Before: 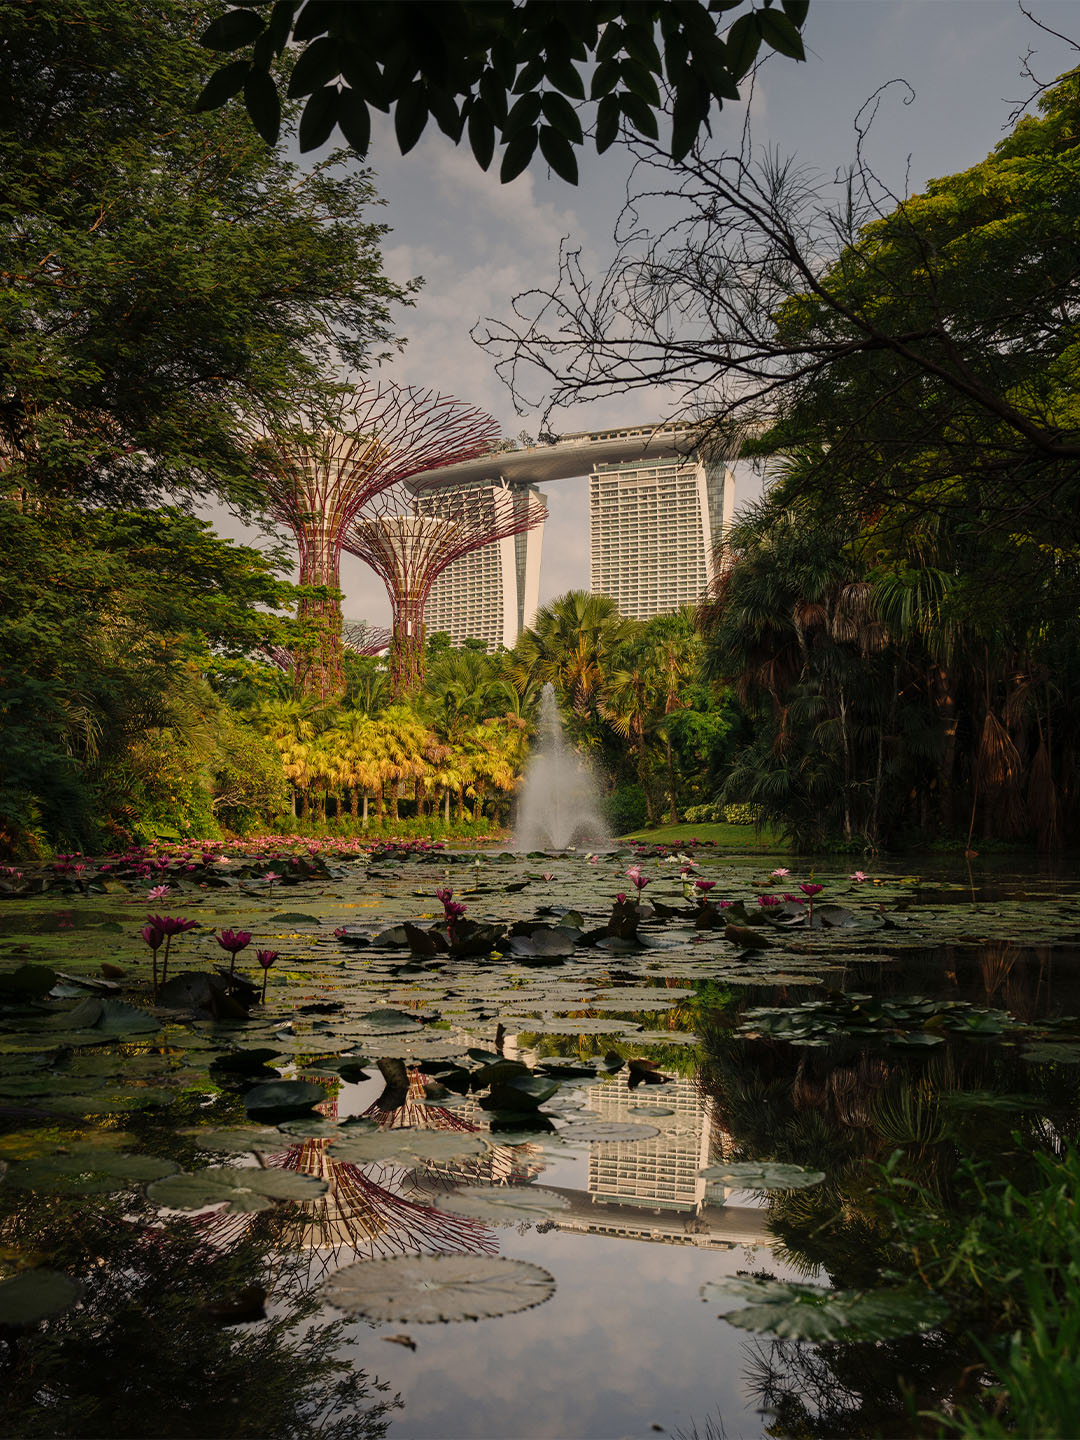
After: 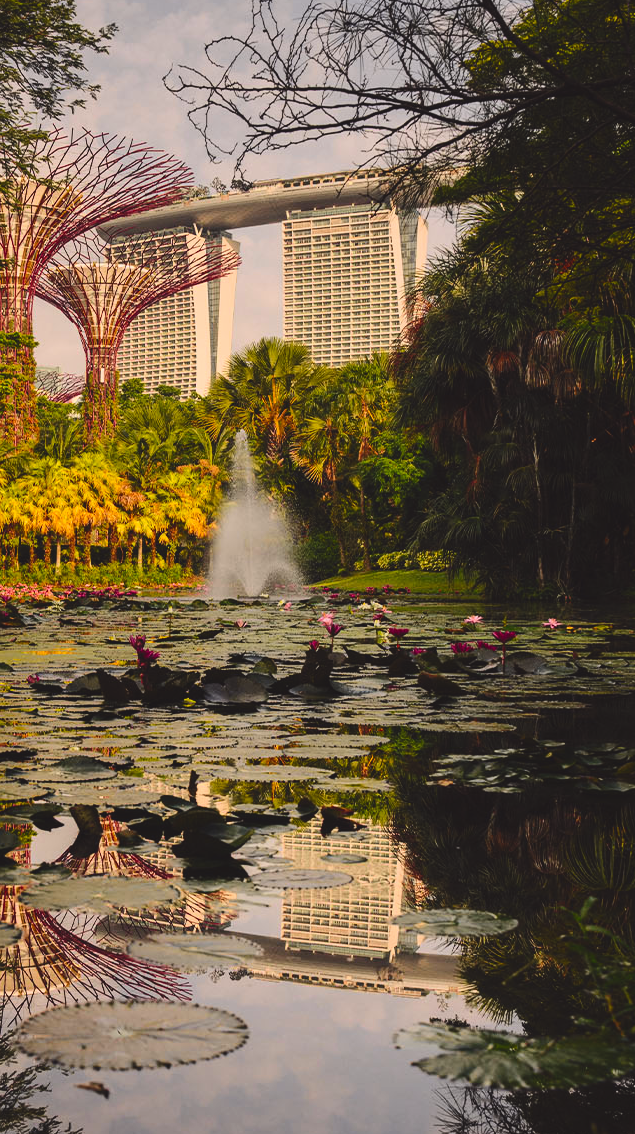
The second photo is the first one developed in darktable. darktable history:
tone curve: curves: ch0 [(0, 0.023) (0.103, 0.087) (0.295, 0.297) (0.445, 0.531) (0.553, 0.665) (0.735, 0.843) (0.994, 1)]; ch1 [(0, 0) (0.414, 0.395) (0.447, 0.447) (0.485, 0.495) (0.512, 0.523) (0.542, 0.581) (0.581, 0.632) (0.646, 0.715) (1, 1)]; ch2 [(0, 0) (0.369, 0.388) (0.449, 0.431) (0.478, 0.471) (0.516, 0.517) (0.579, 0.624) (0.674, 0.775) (1, 1)], color space Lab, independent channels, preserve colors none
exposure: black level correction -0.013, exposure -0.189 EV, compensate highlight preservation false
crop and rotate: left 28.466%, top 17.622%, right 12.699%, bottom 3.598%
